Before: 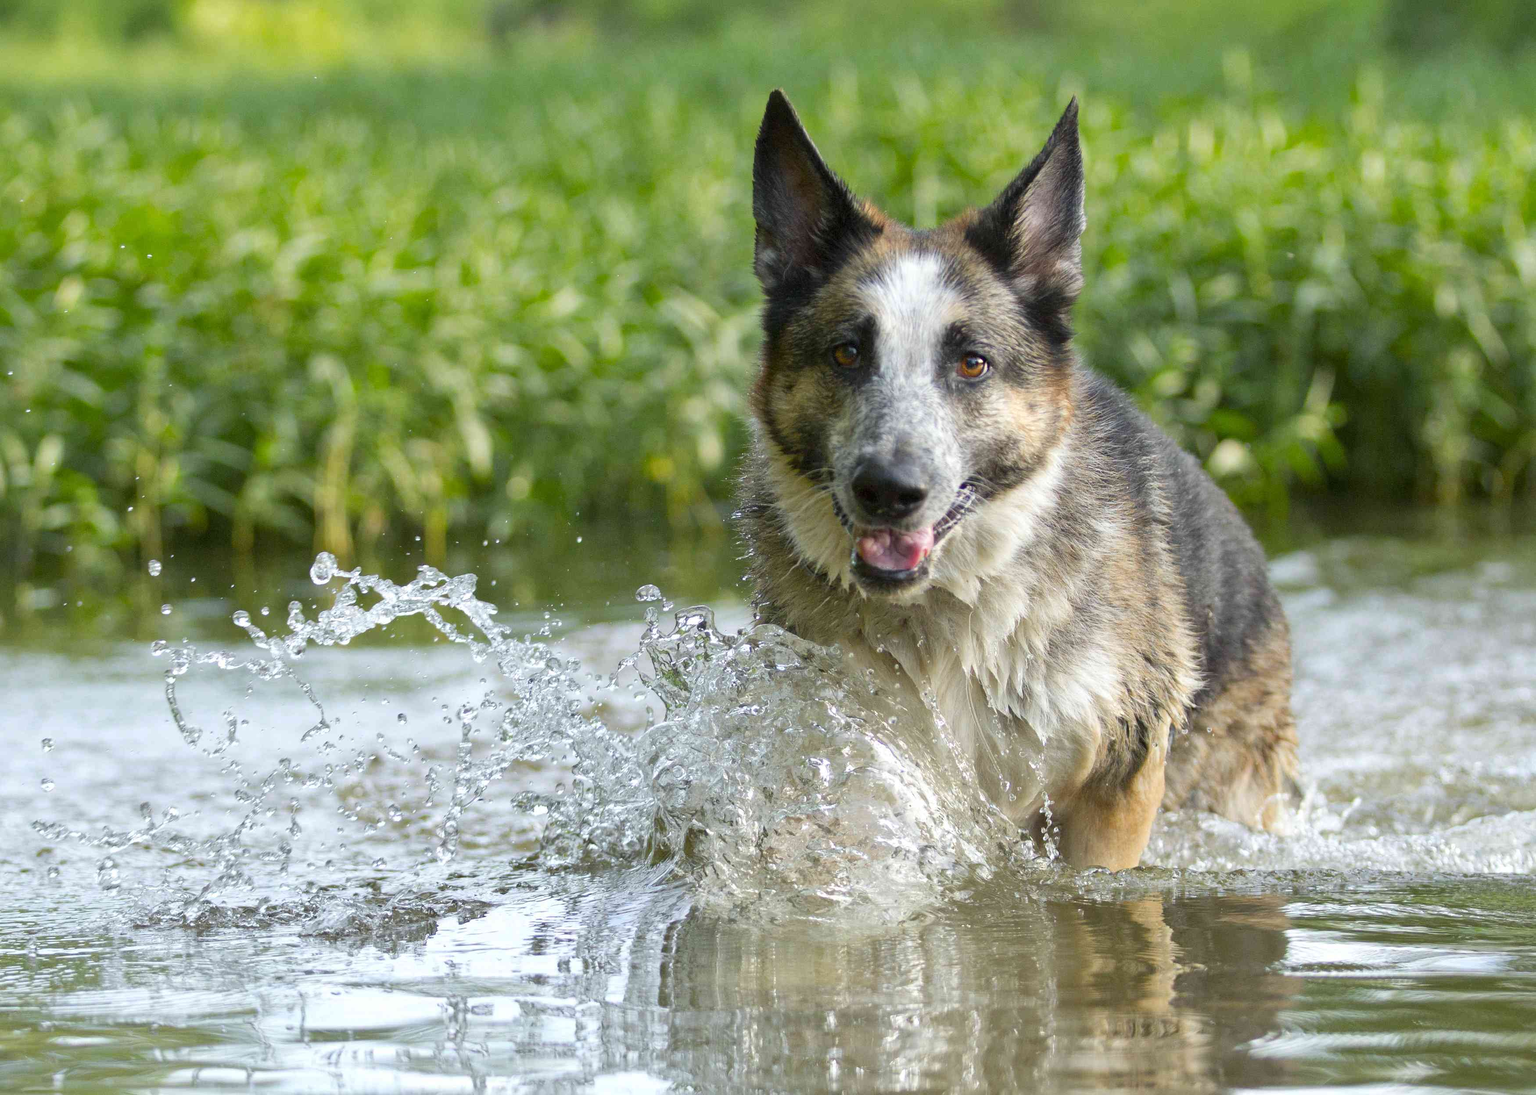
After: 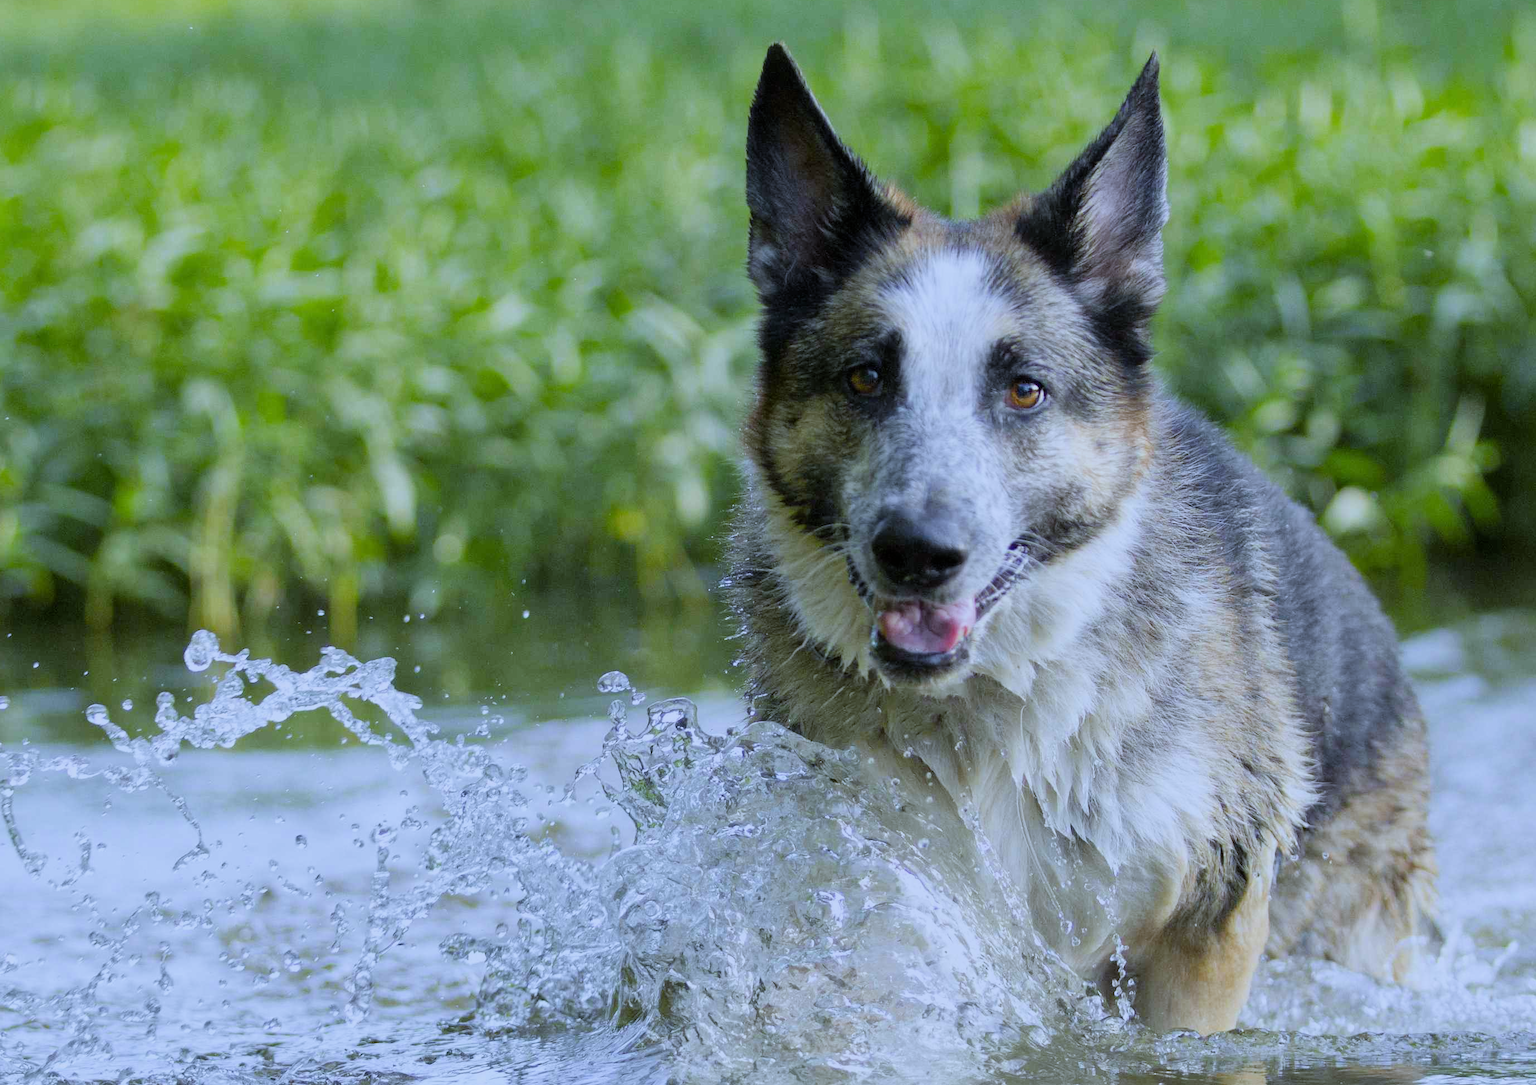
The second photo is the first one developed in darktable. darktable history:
crop and rotate: left 10.77%, top 5.1%, right 10.41%, bottom 16.76%
filmic rgb: white relative exposure 3.8 EV, hardness 4.35
white balance: red 0.871, blue 1.249
